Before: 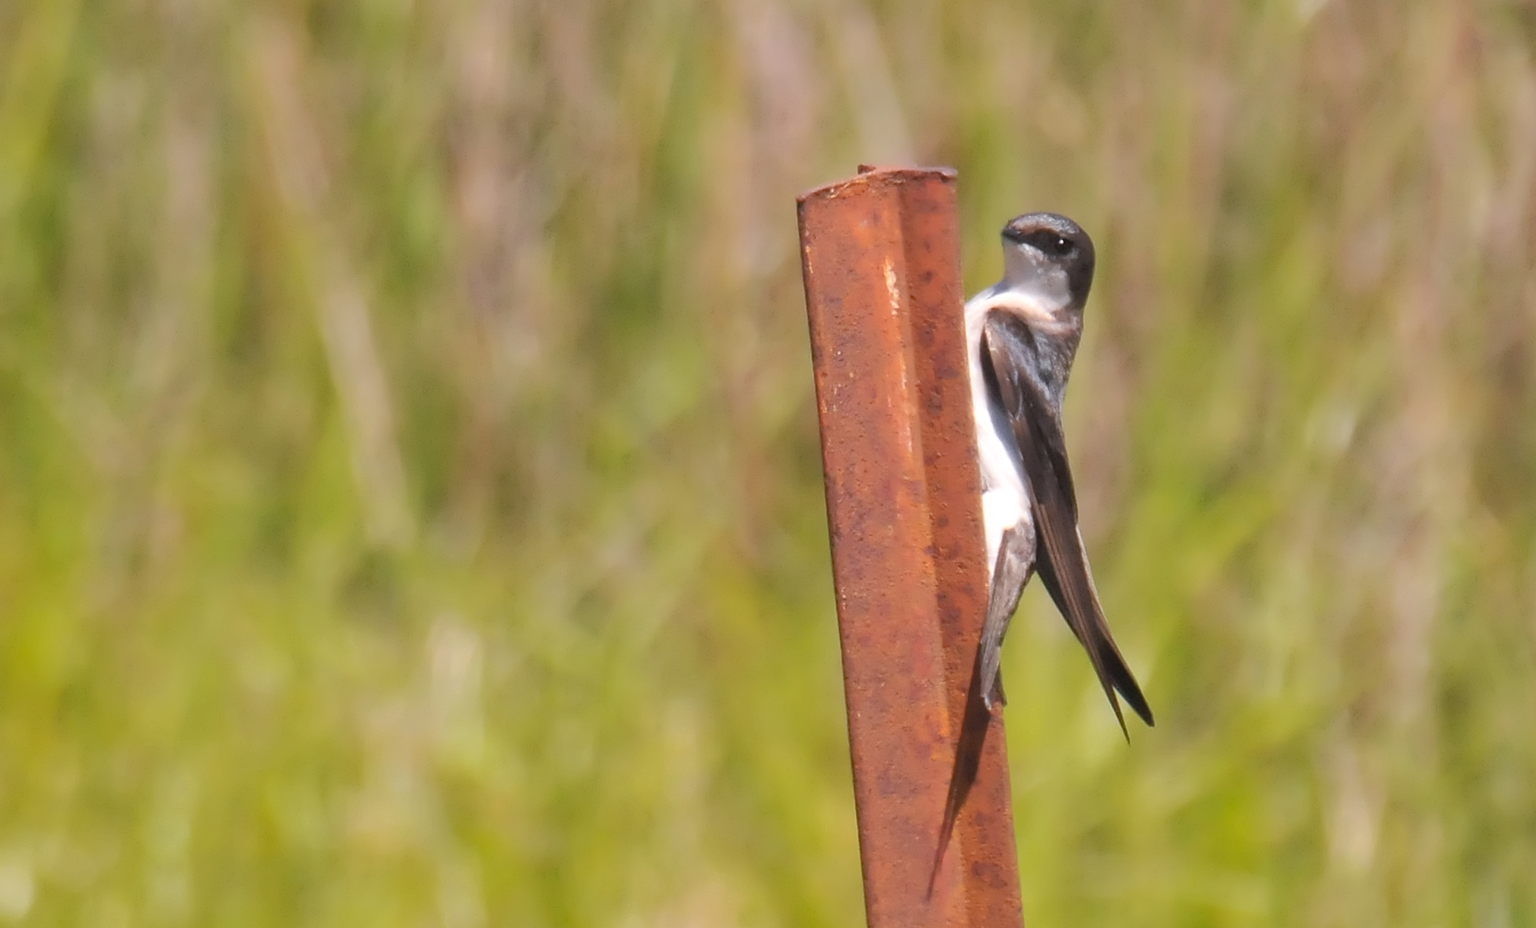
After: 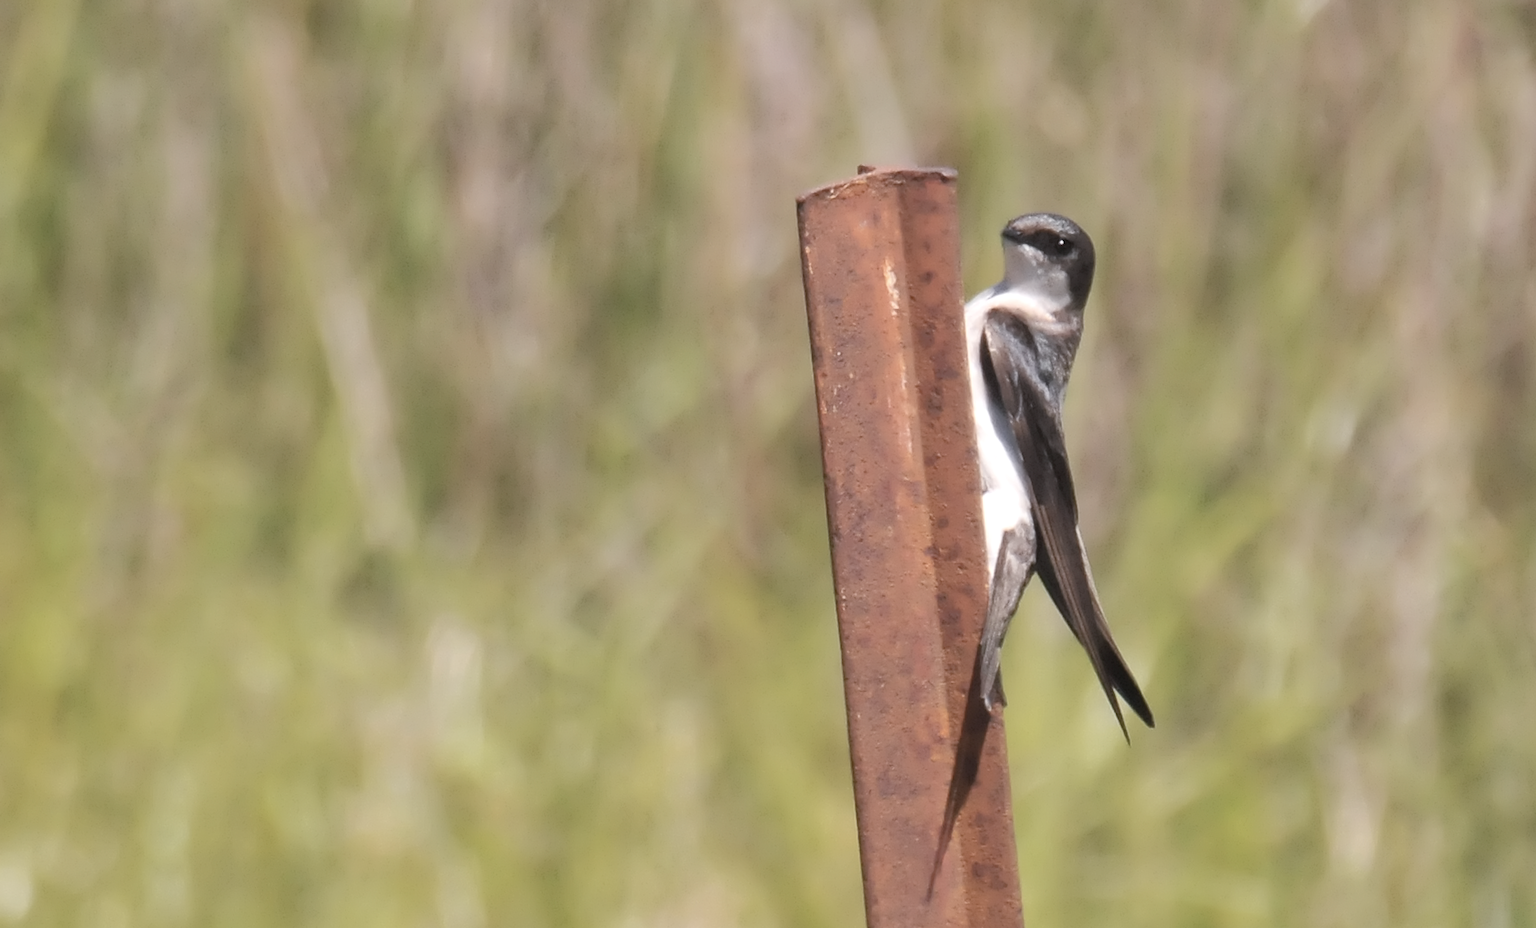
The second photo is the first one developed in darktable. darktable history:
contrast brightness saturation: contrast 0.097, saturation -0.38
crop: left 0.118%
shadows and highlights: shadows -10.54, white point adjustment 1.52, highlights 9.5
